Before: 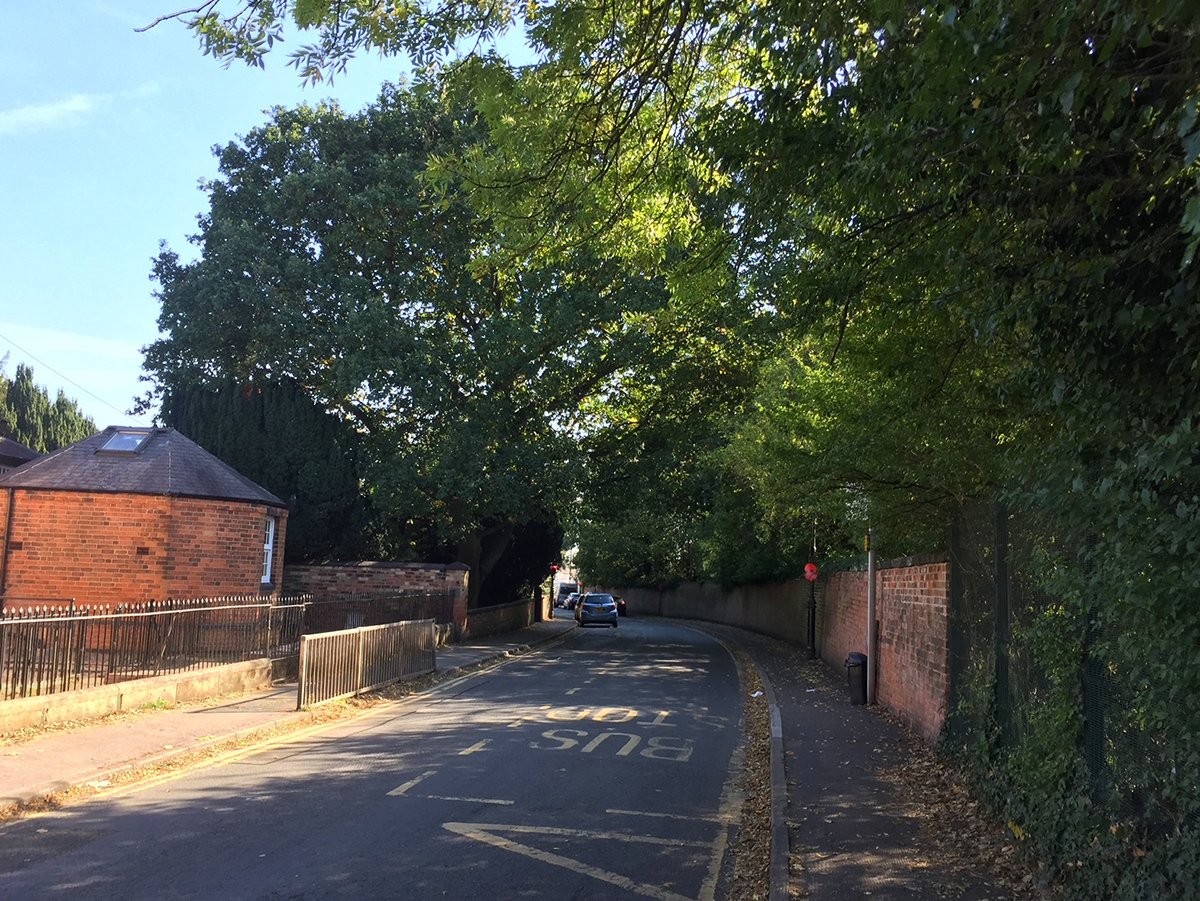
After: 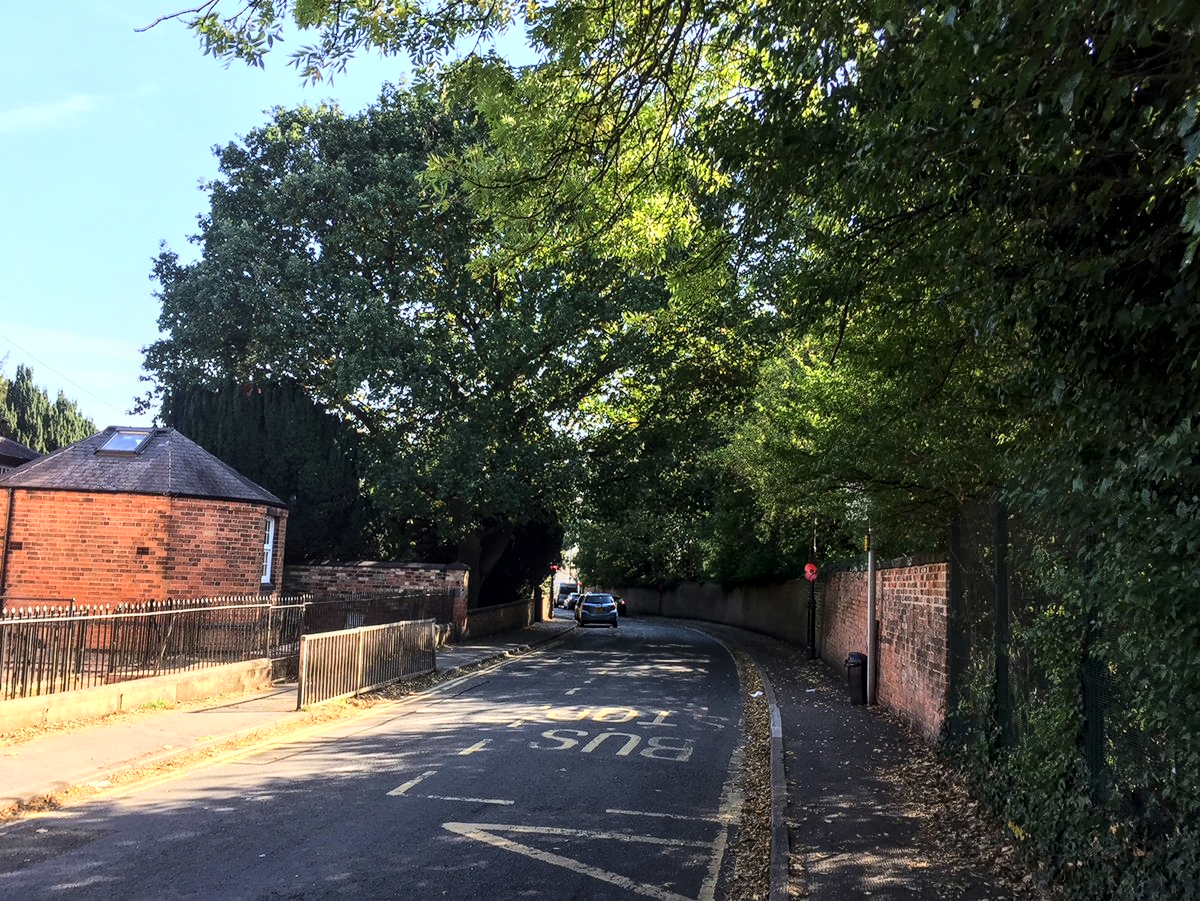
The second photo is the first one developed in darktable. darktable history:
base curve: curves: ch0 [(0, 0) (0.032, 0.025) (0.121, 0.166) (0.206, 0.329) (0.605, 0.79) (1, 1)]
local contrast: detail 130%
